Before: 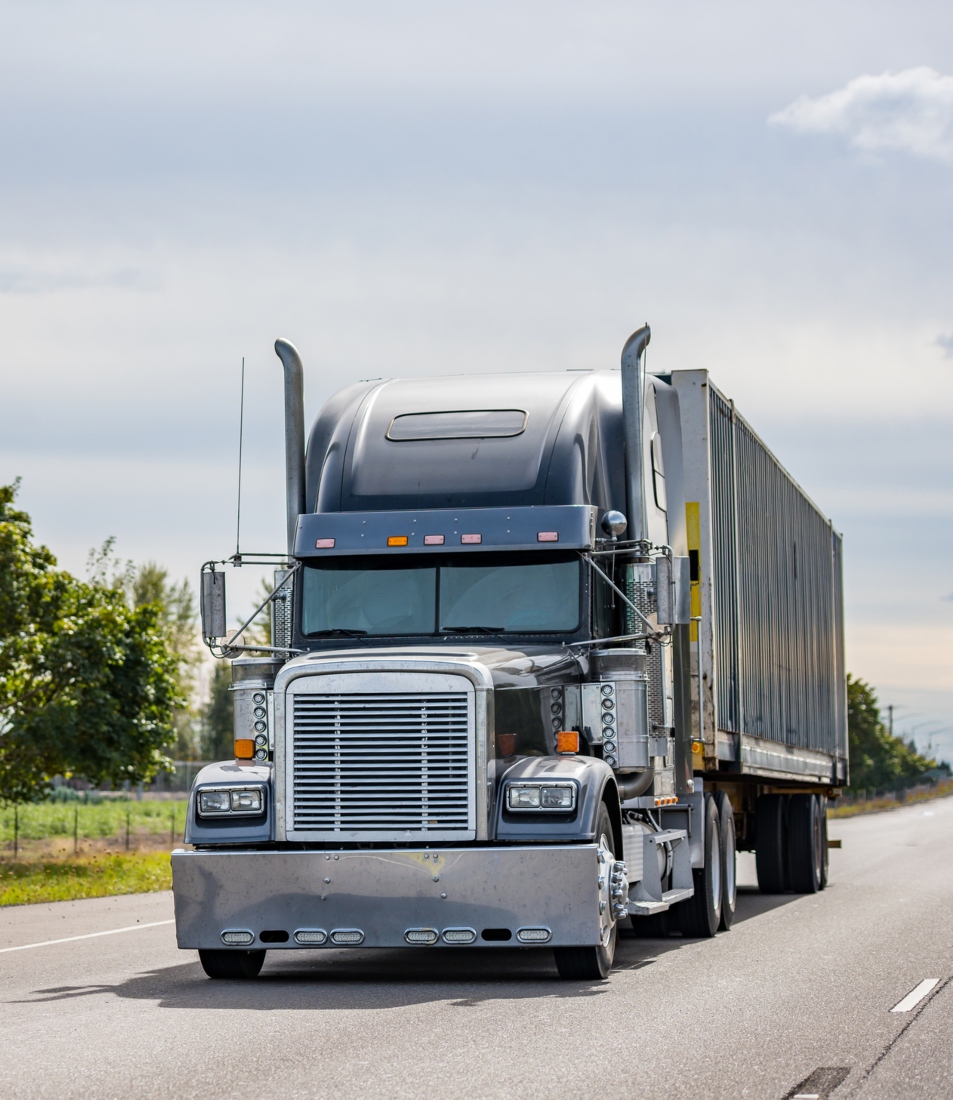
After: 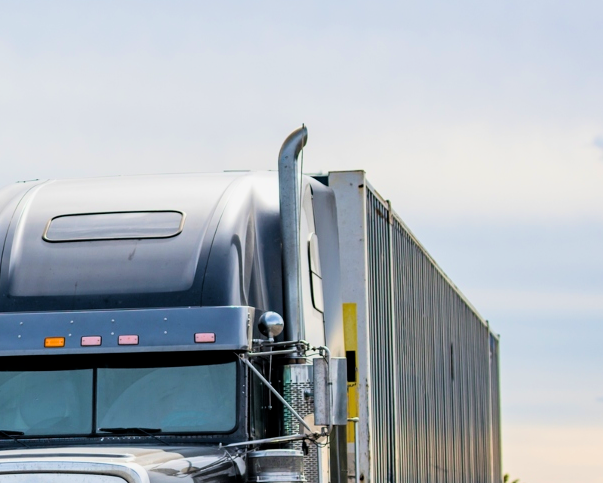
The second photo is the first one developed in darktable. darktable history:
exposure: exposure 0.374 EV, compensate exposure bias true, compensate highlight preservation false
crop: left 36.044%, top 18.156%, right 0.595%, bottom 37.923%
filmic rgb: middle gray luminance 9.04%, black relative exposure -10.68 EV, white relative exposure 3.44 EV, target black luminance 0%, hardness 5.95, latitude 59.59%, contrast 1.091, highlights saturation mix 4.28%, shadows ↔ highlights balance 29.25%, color science v6 (2022), iterations of high-quality reconstruction 0
velvia: on, module defaults
